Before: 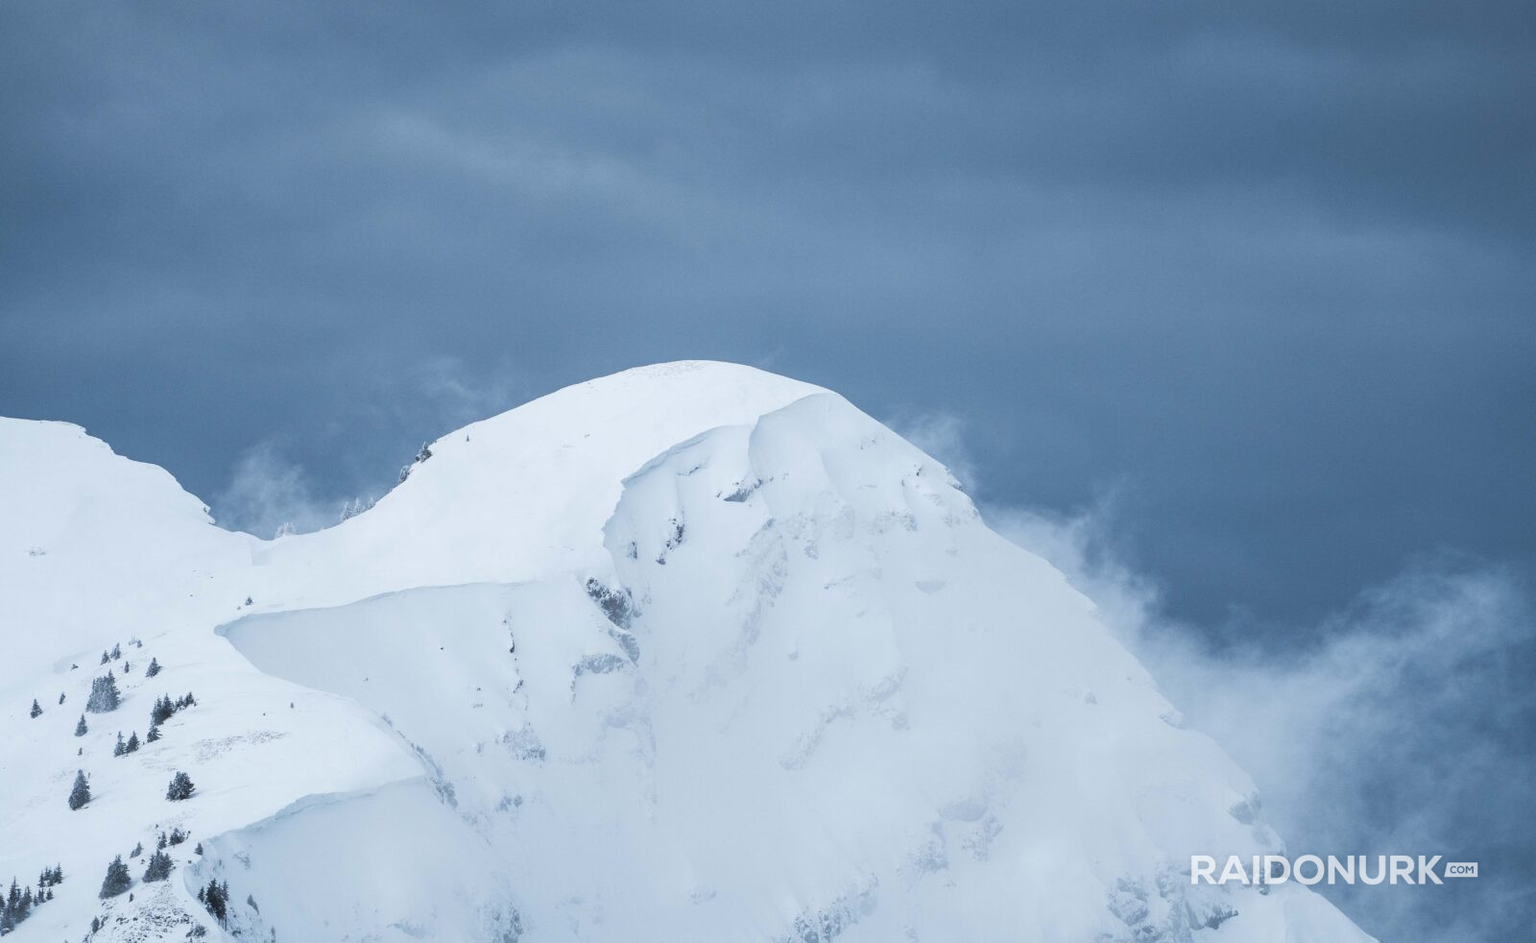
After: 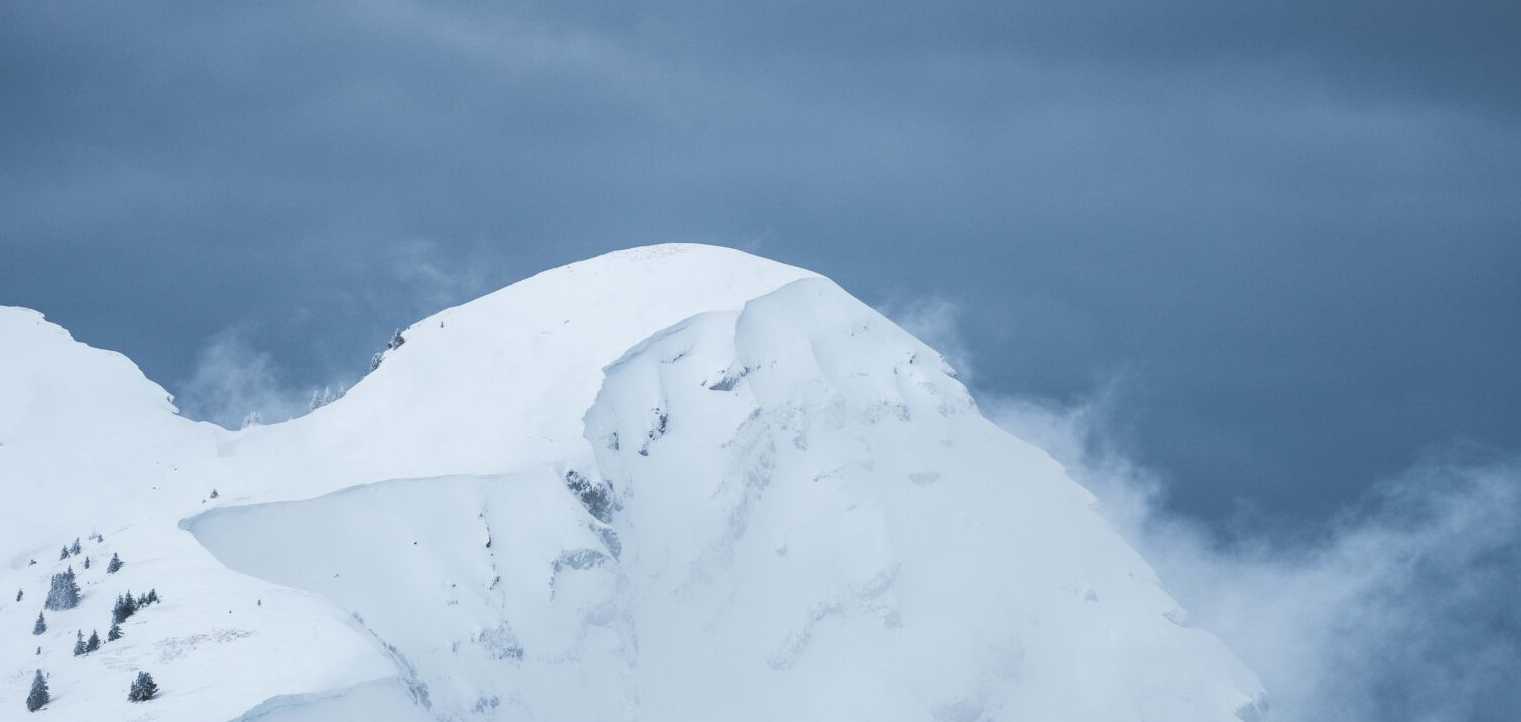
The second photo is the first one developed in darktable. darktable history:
crop and rotate: left 2.916%, top 13.533%, right 2.014%, bottom 12.905%
